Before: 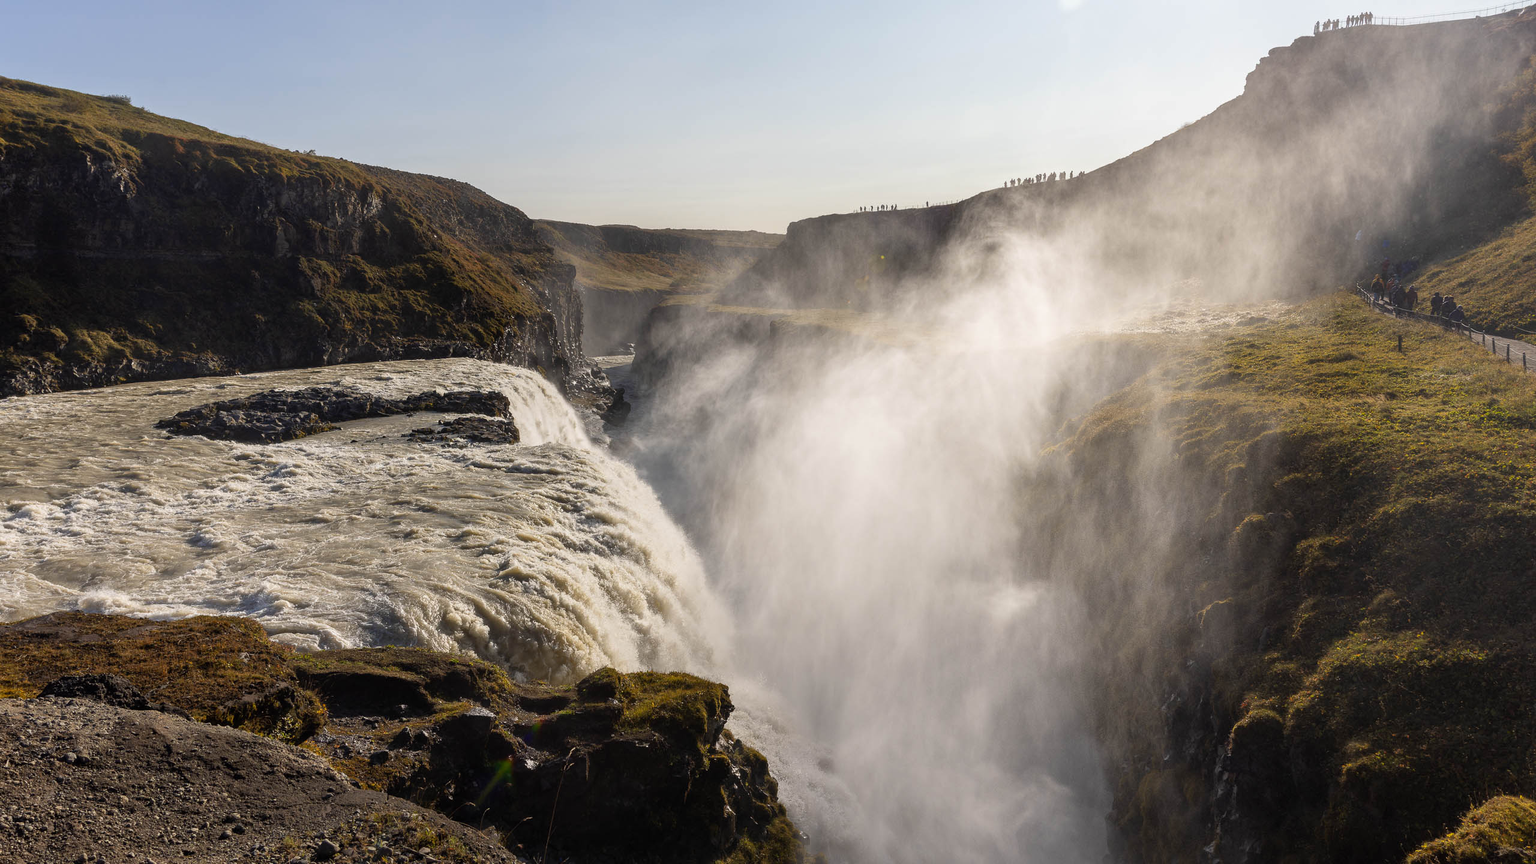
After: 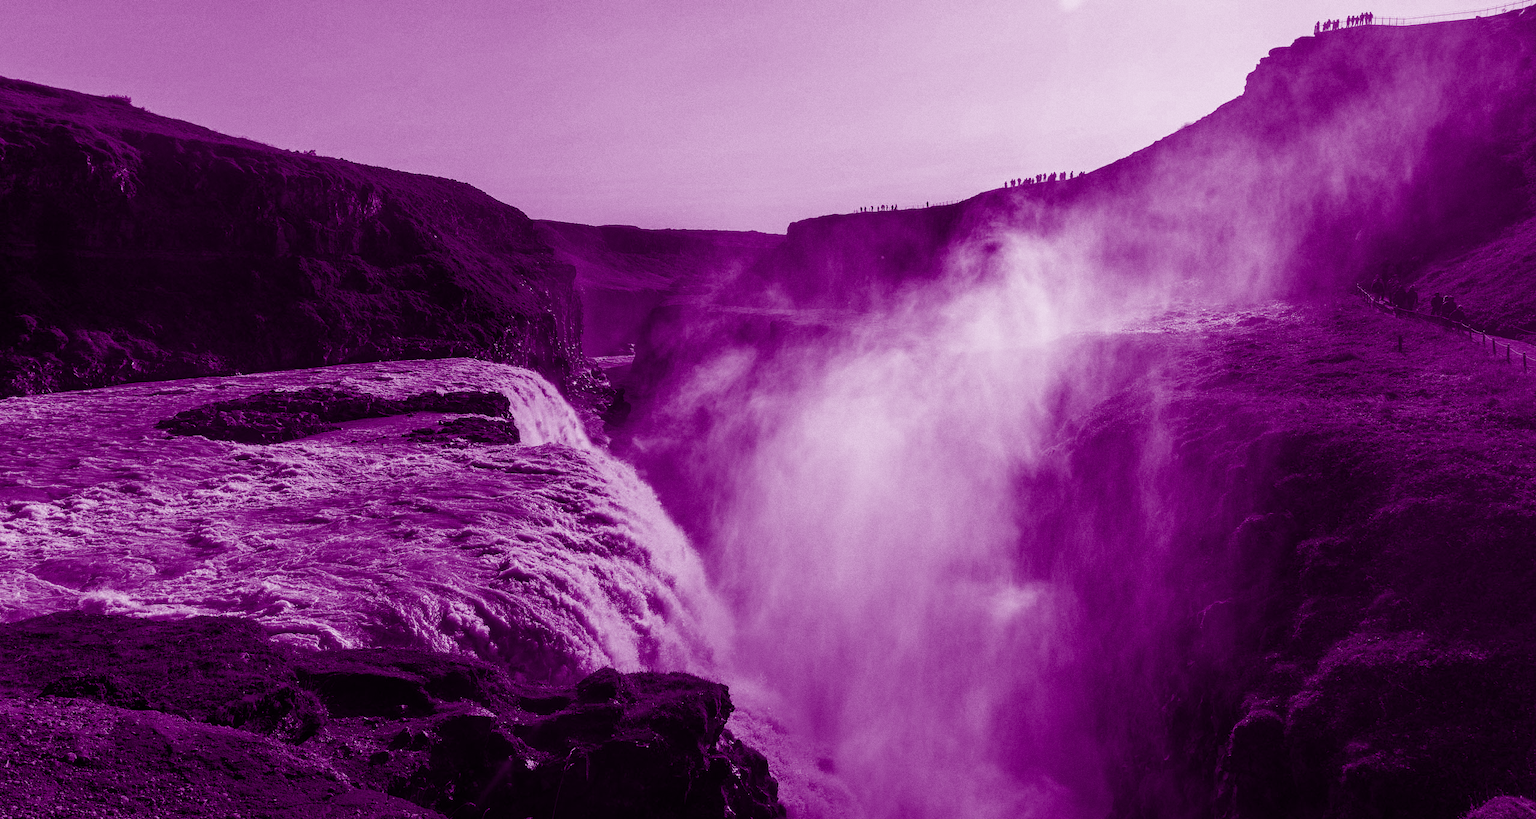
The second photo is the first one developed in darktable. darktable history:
crop and rotate: top 0%, bottom 5.097%
color balance: mode lift, gamma, gain (sRGB), lift [1, 1, 0.101, 1]
grain: coarseness 0.09 ISO
color calibration: output gray [0.22, 0.42, 0.37, 0], gray › normalize channels true, illuminant same as pipeline (D50), adaptation XYZ, x 0.346, y 0.359, gamut compression 0
